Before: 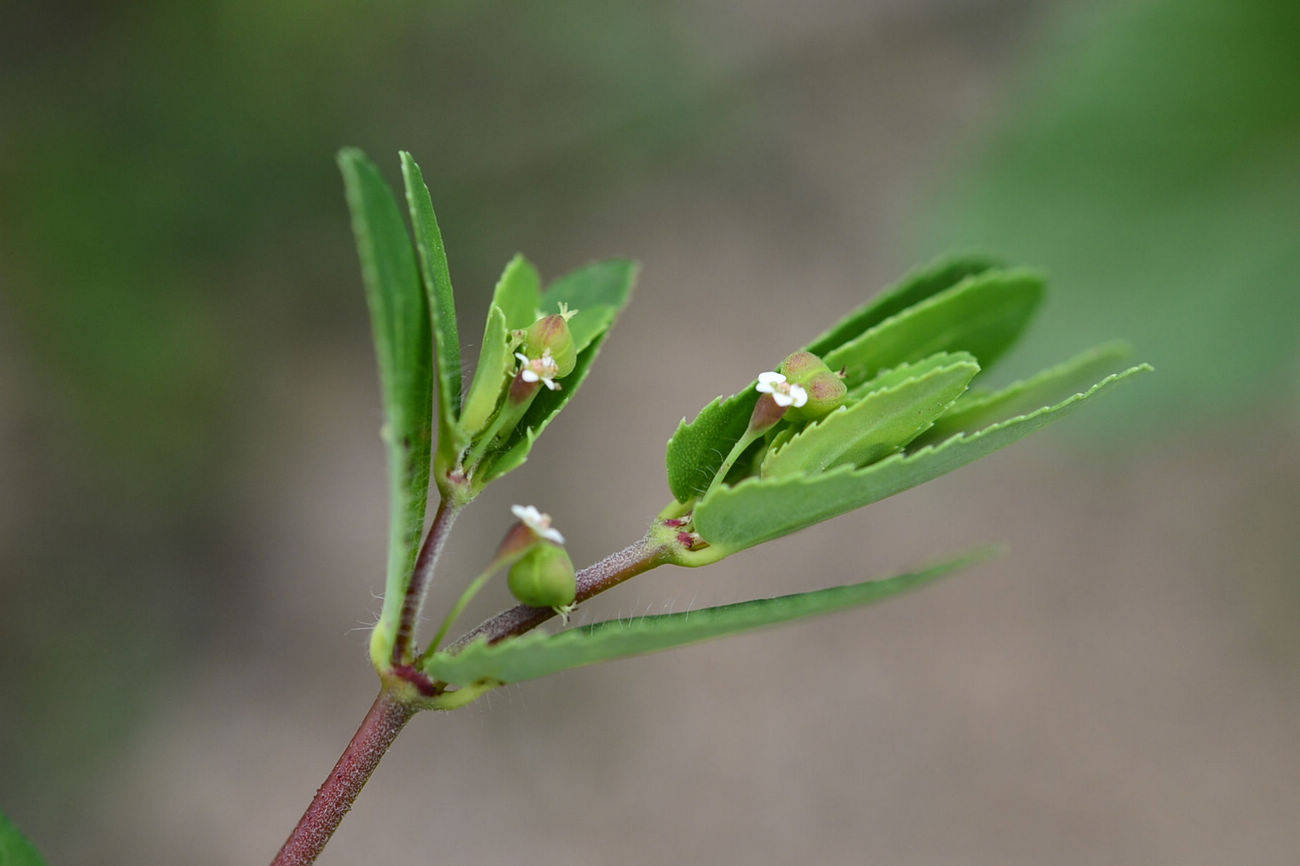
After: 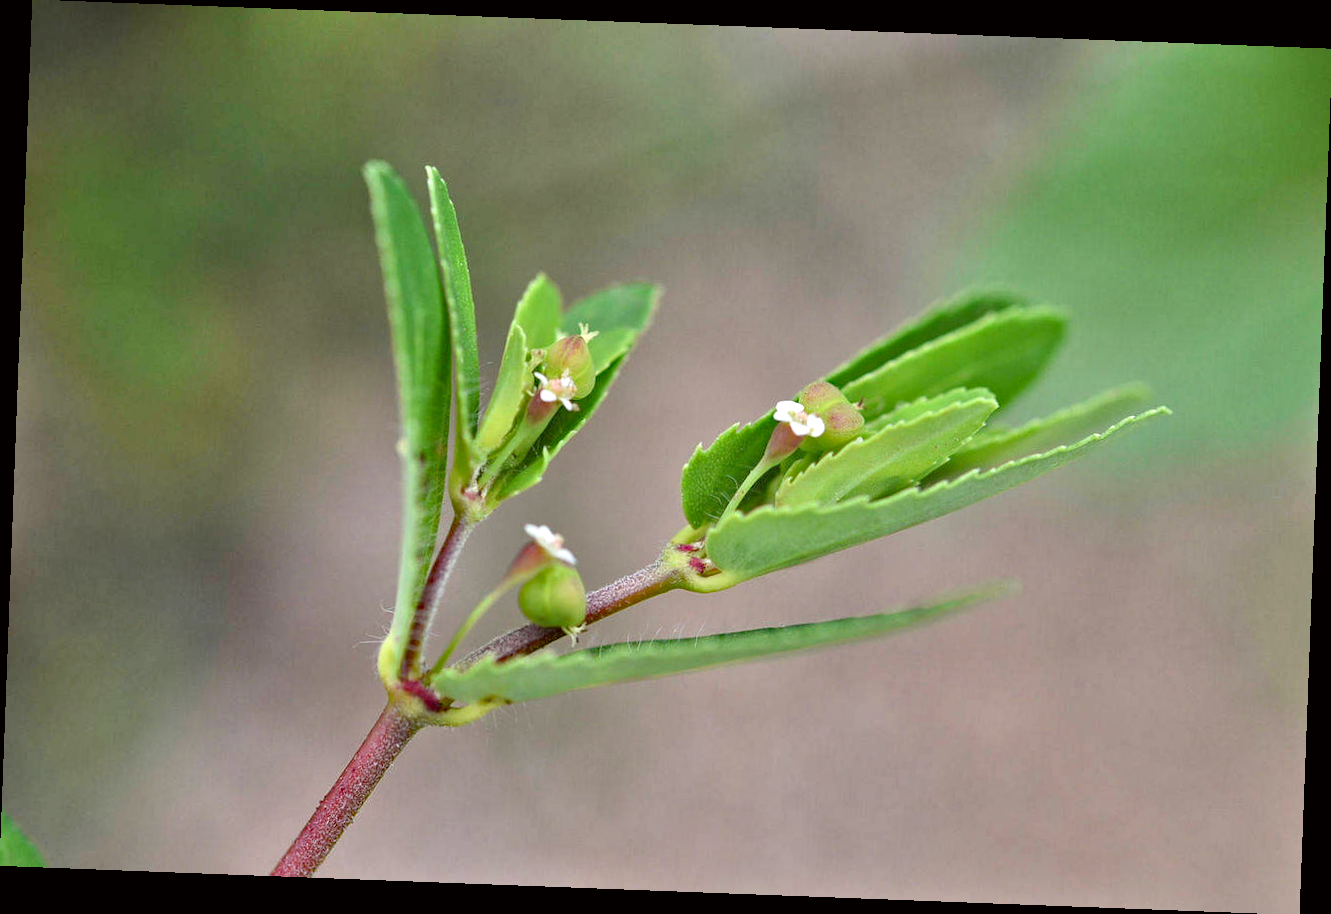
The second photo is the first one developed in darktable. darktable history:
tone equalizer: -7 EV 0.15 EV, -6 EV 0.6 EV, -5 EV 1.15 EV, -4 EV 1.33 EV, -3 EV 1.15 EV, -2 EV 0.6 EV, -1 EV 0.15 EV, mask exposure compensation -0.5 EV
haze removal: compatibility mode true, adaptive false
tone curve: curves: ch0 [(0, 0) (0.253, 0.237) (1, 1)]; ch1 [(0, 0) (0.401, 0.42) (0.442, 0.47) (0.491, 0.495) (0.511, 0.523) (0.557, 0.565) (0.66, 0.683) (1, 1)]; ch2 [(0, 0) (0.394, 0.413) (0.5, 0.5) (0.578, 0.568) (1, 1)], color space Lab, independent channels, preserve colors none
rotate and perspective: rotation 2.17°, automatic cropping off
